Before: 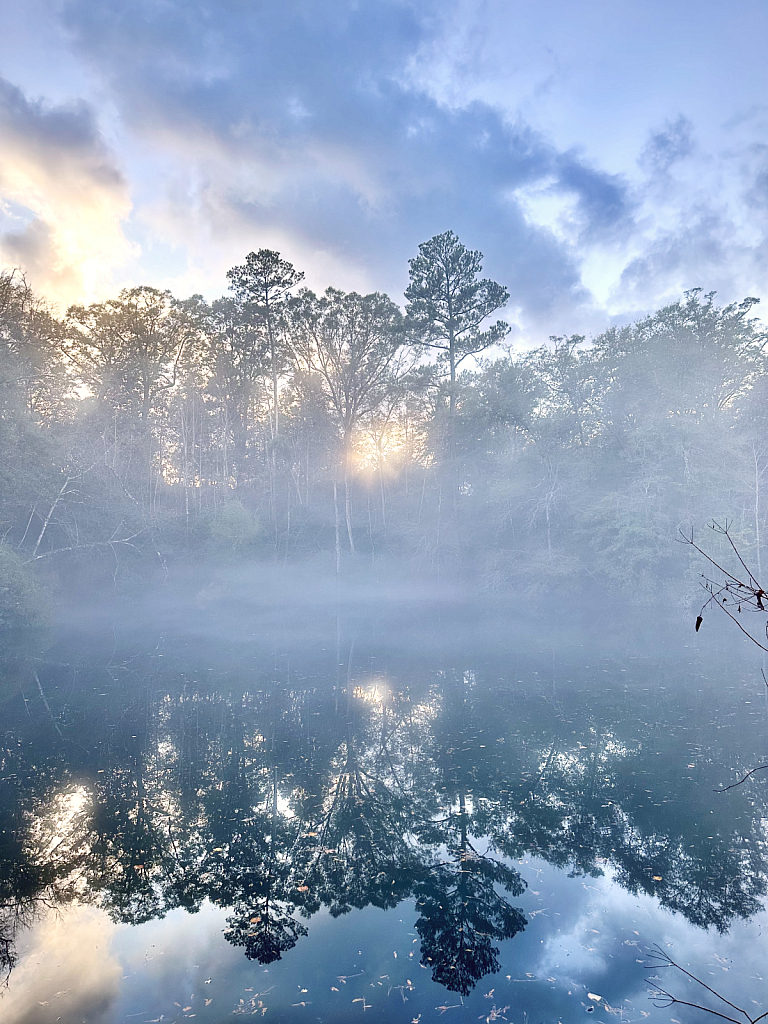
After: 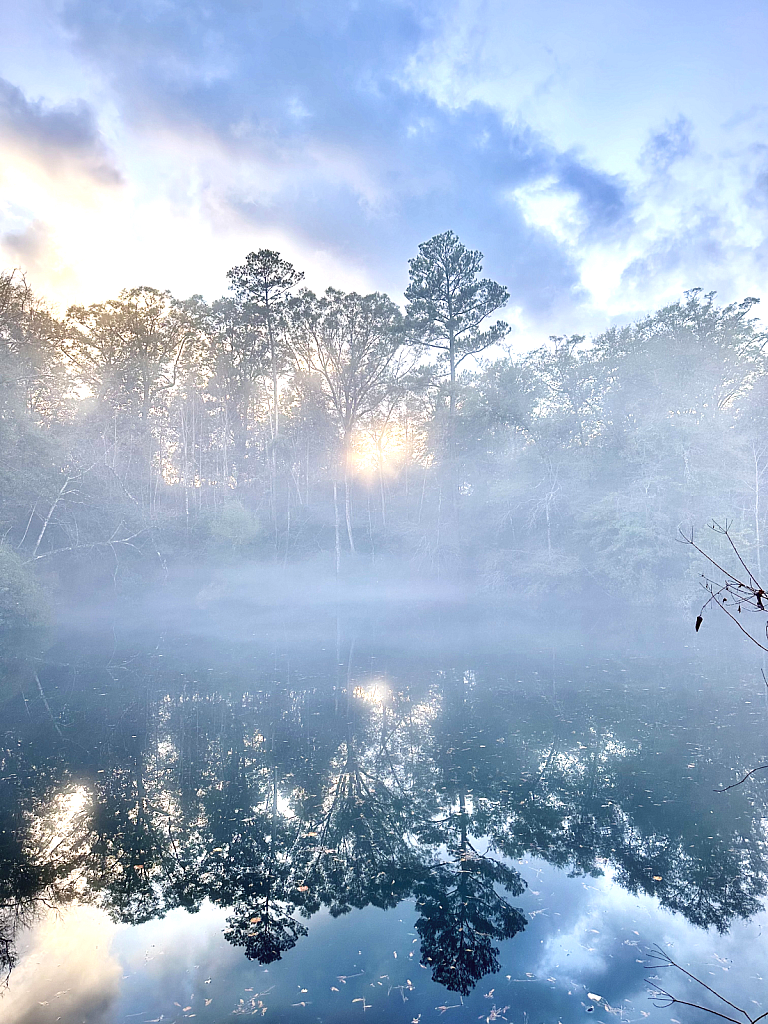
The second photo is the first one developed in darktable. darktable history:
tone equalizer: -8 EV -0.422 EV, -7 EV -0.405 EV, -6 EV -0.356 EV, -5 EV -0.245 EV, -3 EV 0.244 EV, -2 EV 0.311 EV, -1 EV 0.368 EV, +0 EV 0.392 EV
